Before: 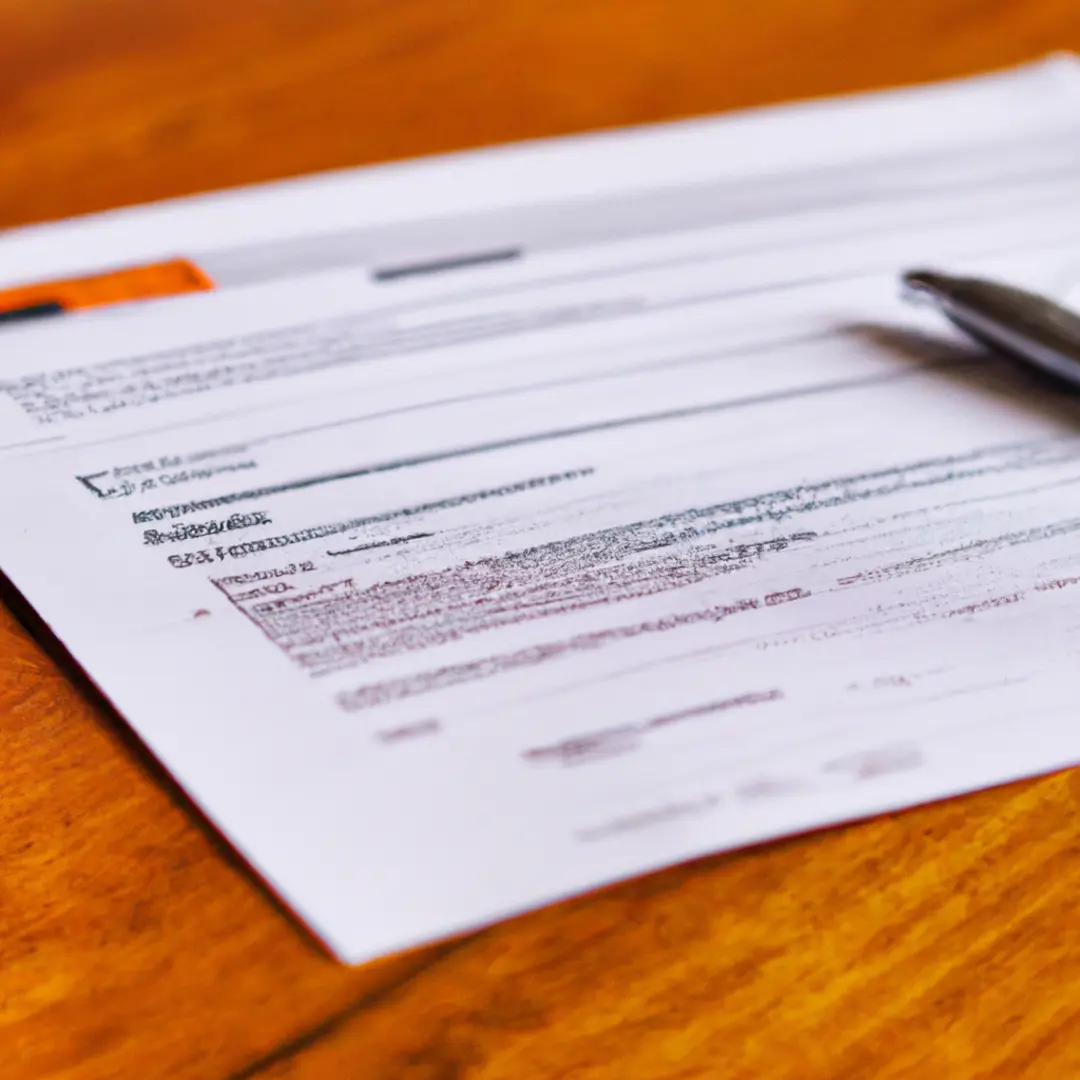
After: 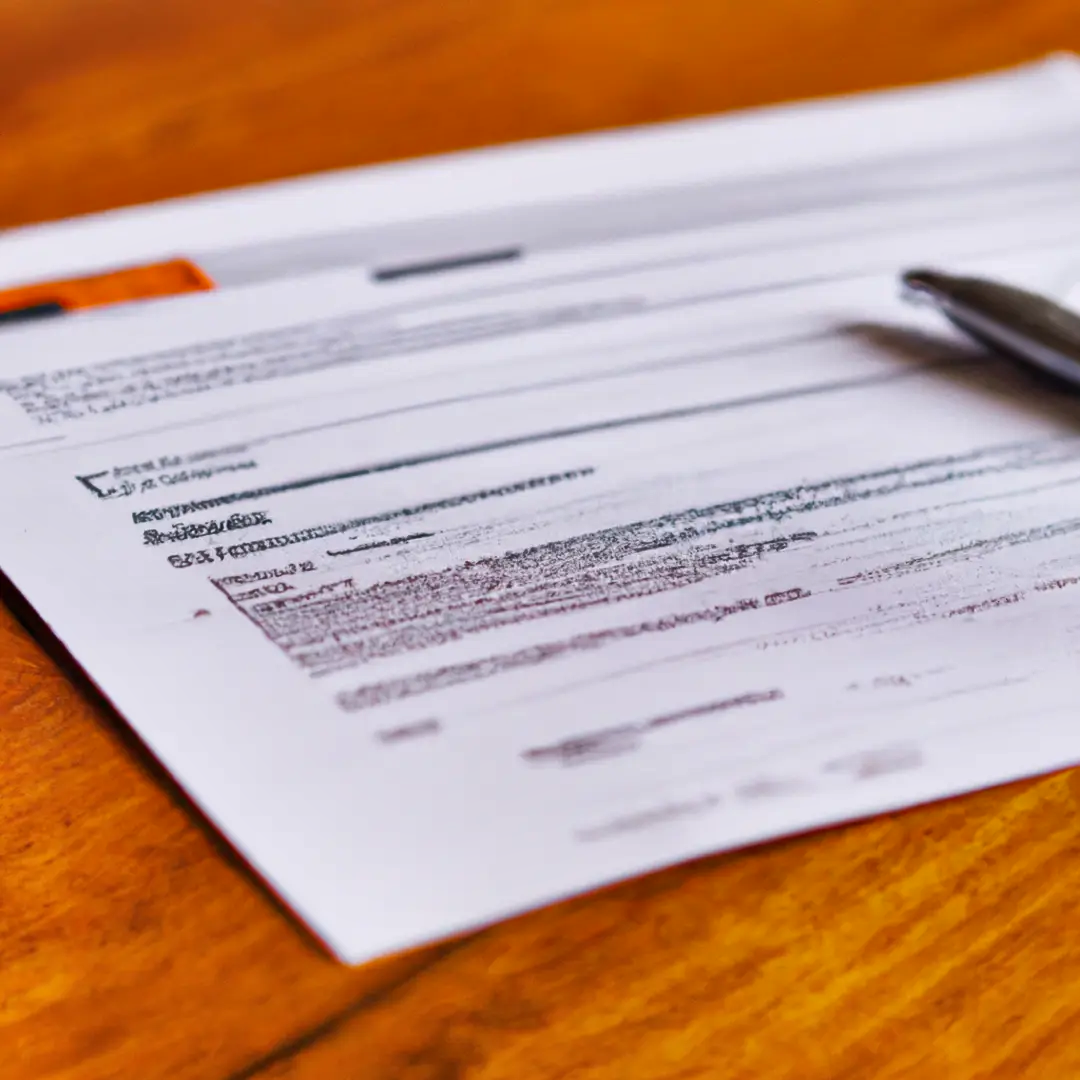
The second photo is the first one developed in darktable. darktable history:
shadows and highlights: shadows 47.69, highlights -42.98, soften with gaussian
